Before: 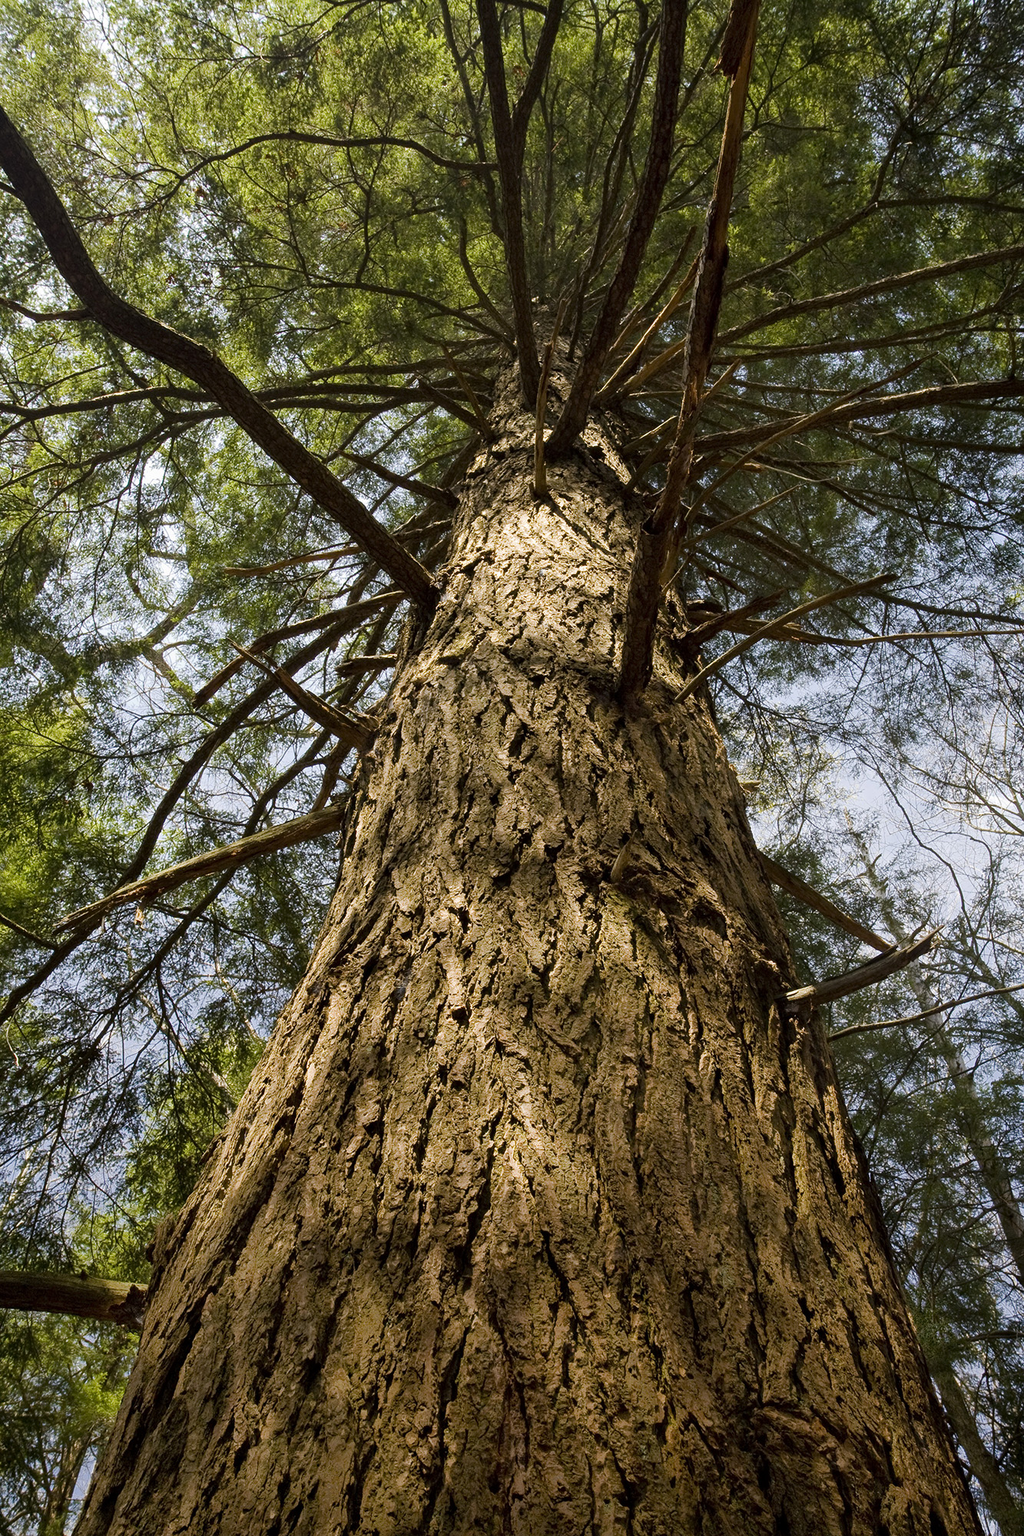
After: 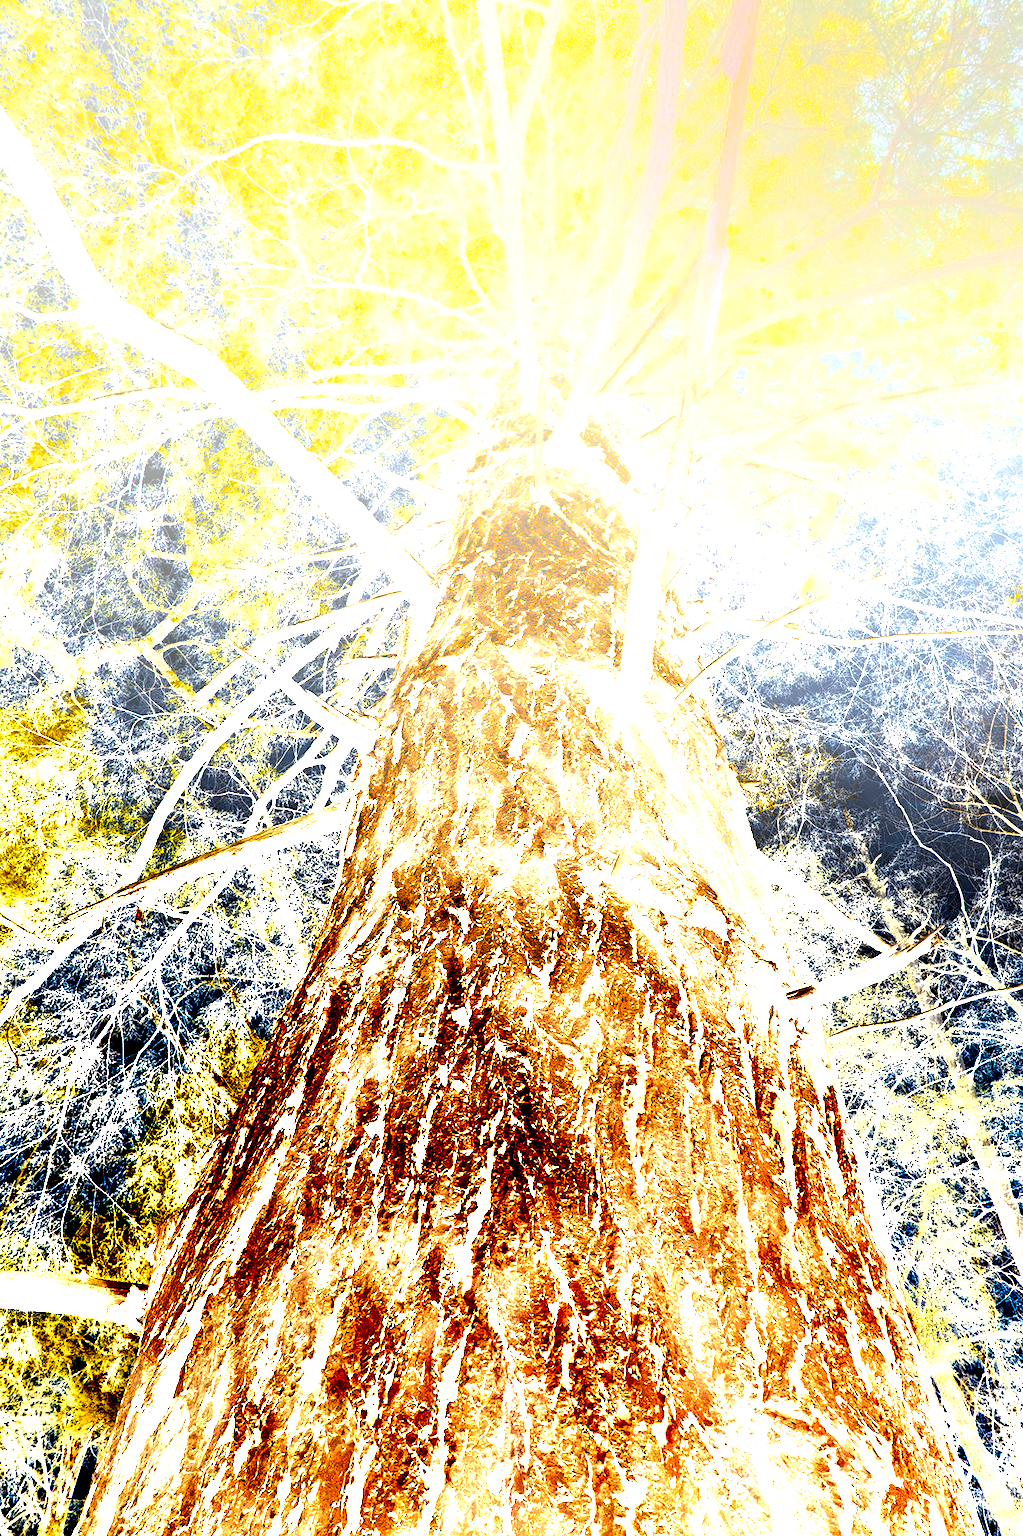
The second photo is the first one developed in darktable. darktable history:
bloom: size 85%, threshold 5%, strength 85%
graduated density: density -3.9 EV
color zones: curves: ch1 [(0.235, 0.558) (0.75, 0.5)]; ch2 [(0.25, 0.462) (0.749, 0.457)], mix 40.67%
exposure: black level correction 0, exposure 1.675 EV, compensate exposure bias true, compensate highlight preservation false
